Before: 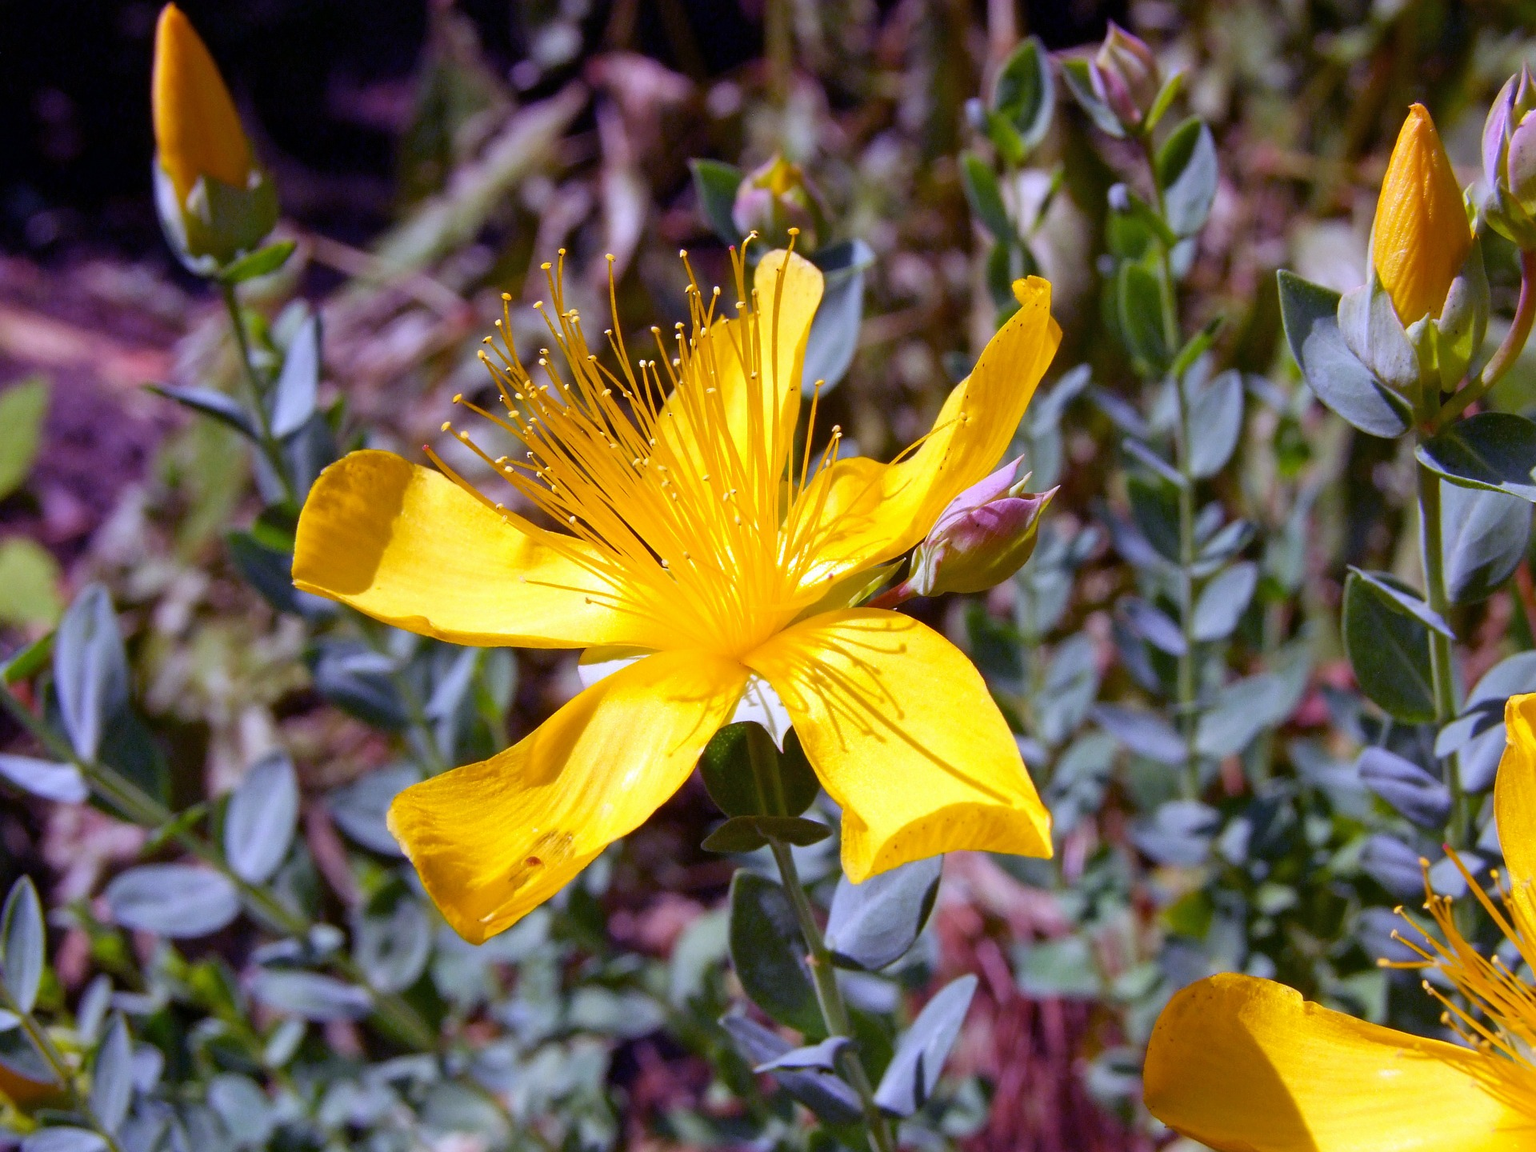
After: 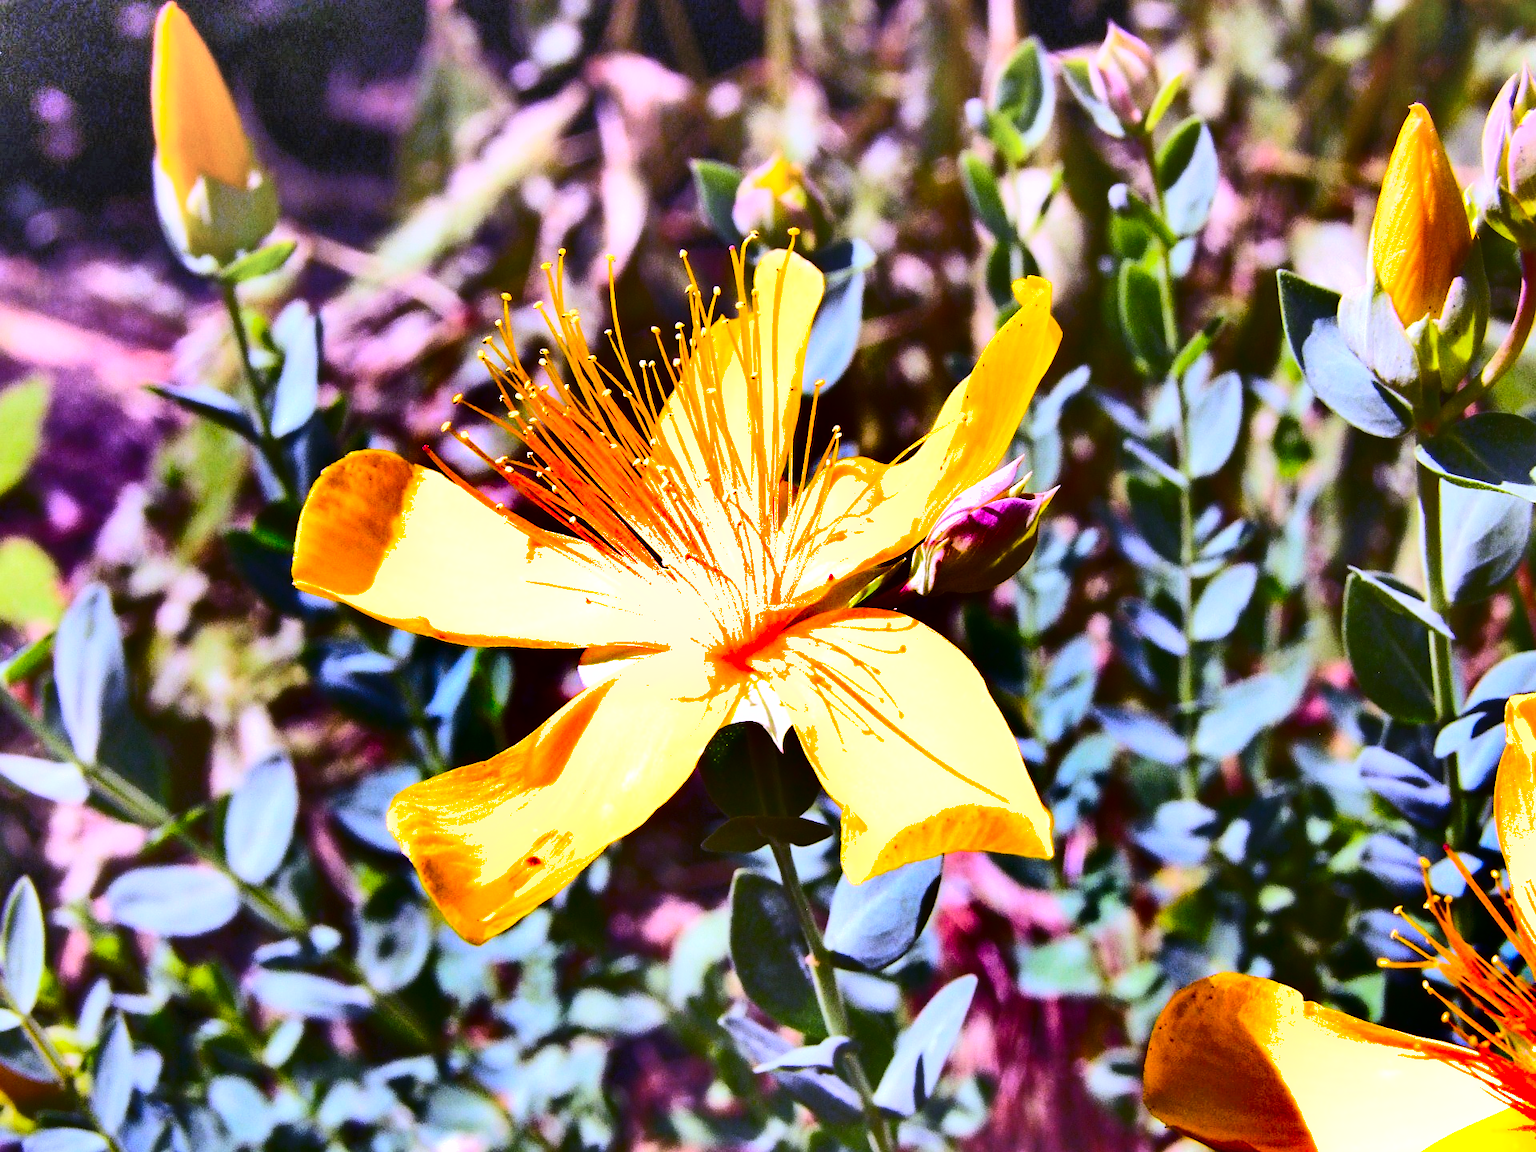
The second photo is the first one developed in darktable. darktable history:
shadows and highlights: radius 123.66, shadows 98.13, white point adjustment -3.05, highlights -98.34, soften with gaussian
exposure: black level correction 0, exposure 1.41 EV, compensate highlight preservation false
contrast brightness saturation: contrast 0.385, brightness 0.524
